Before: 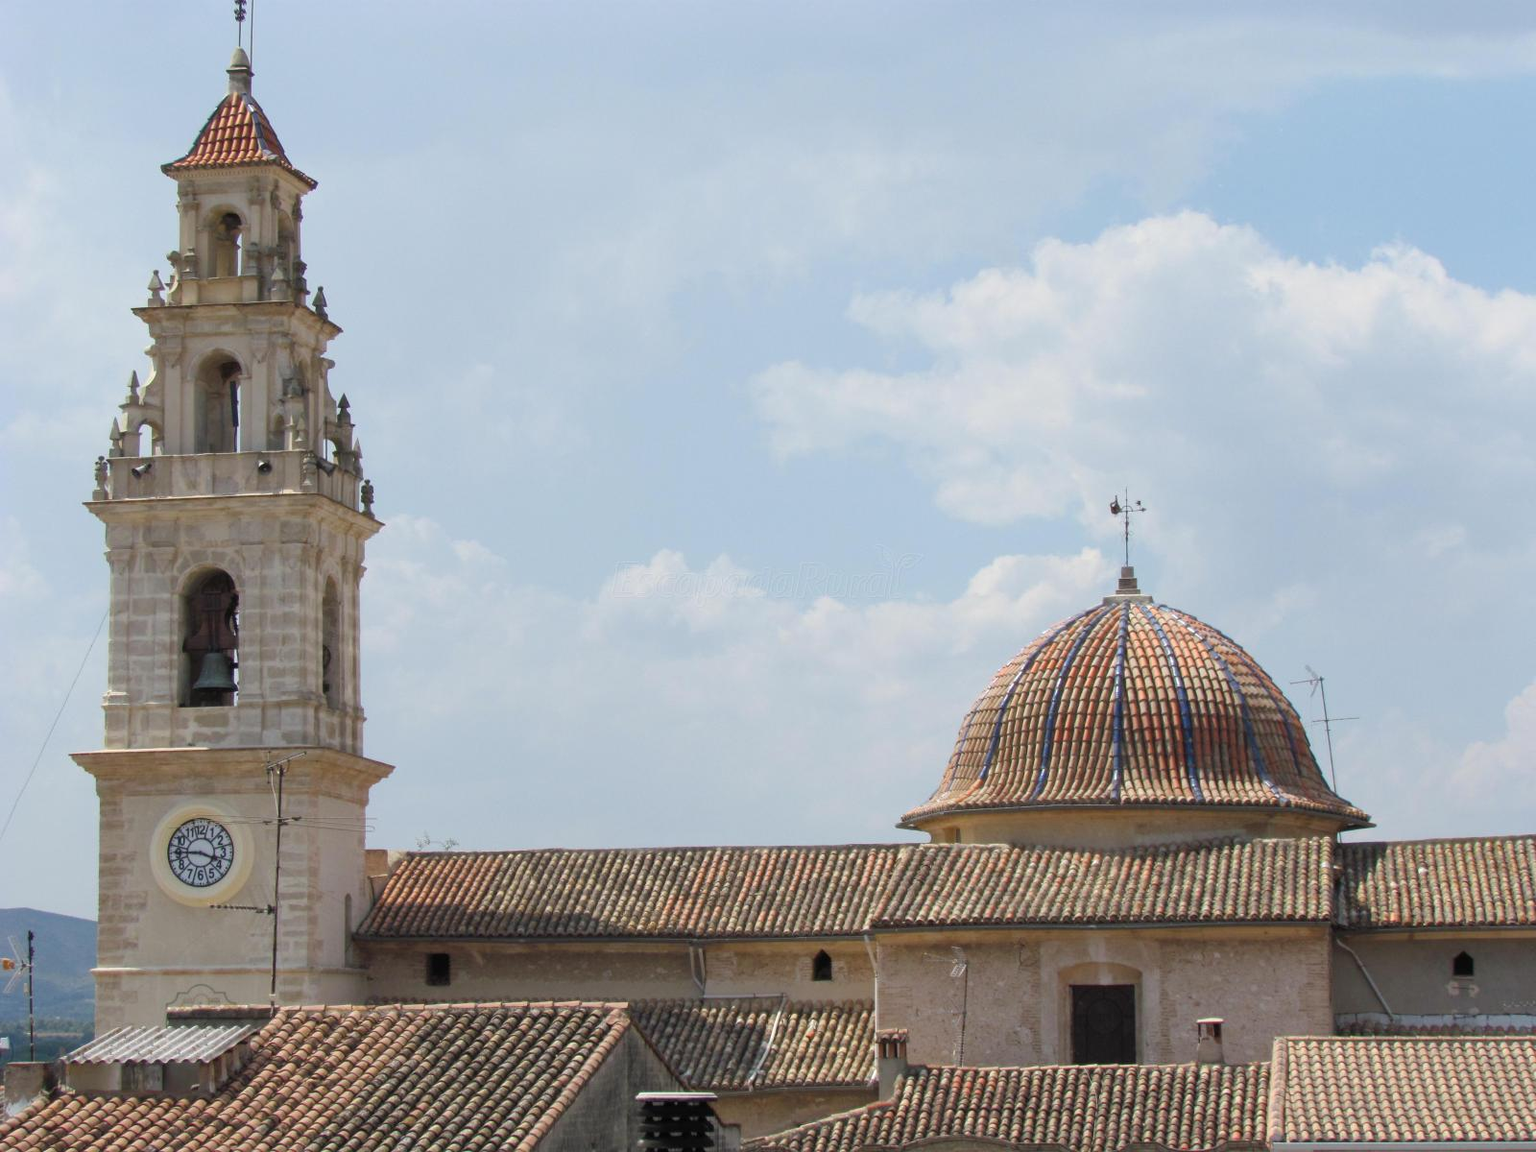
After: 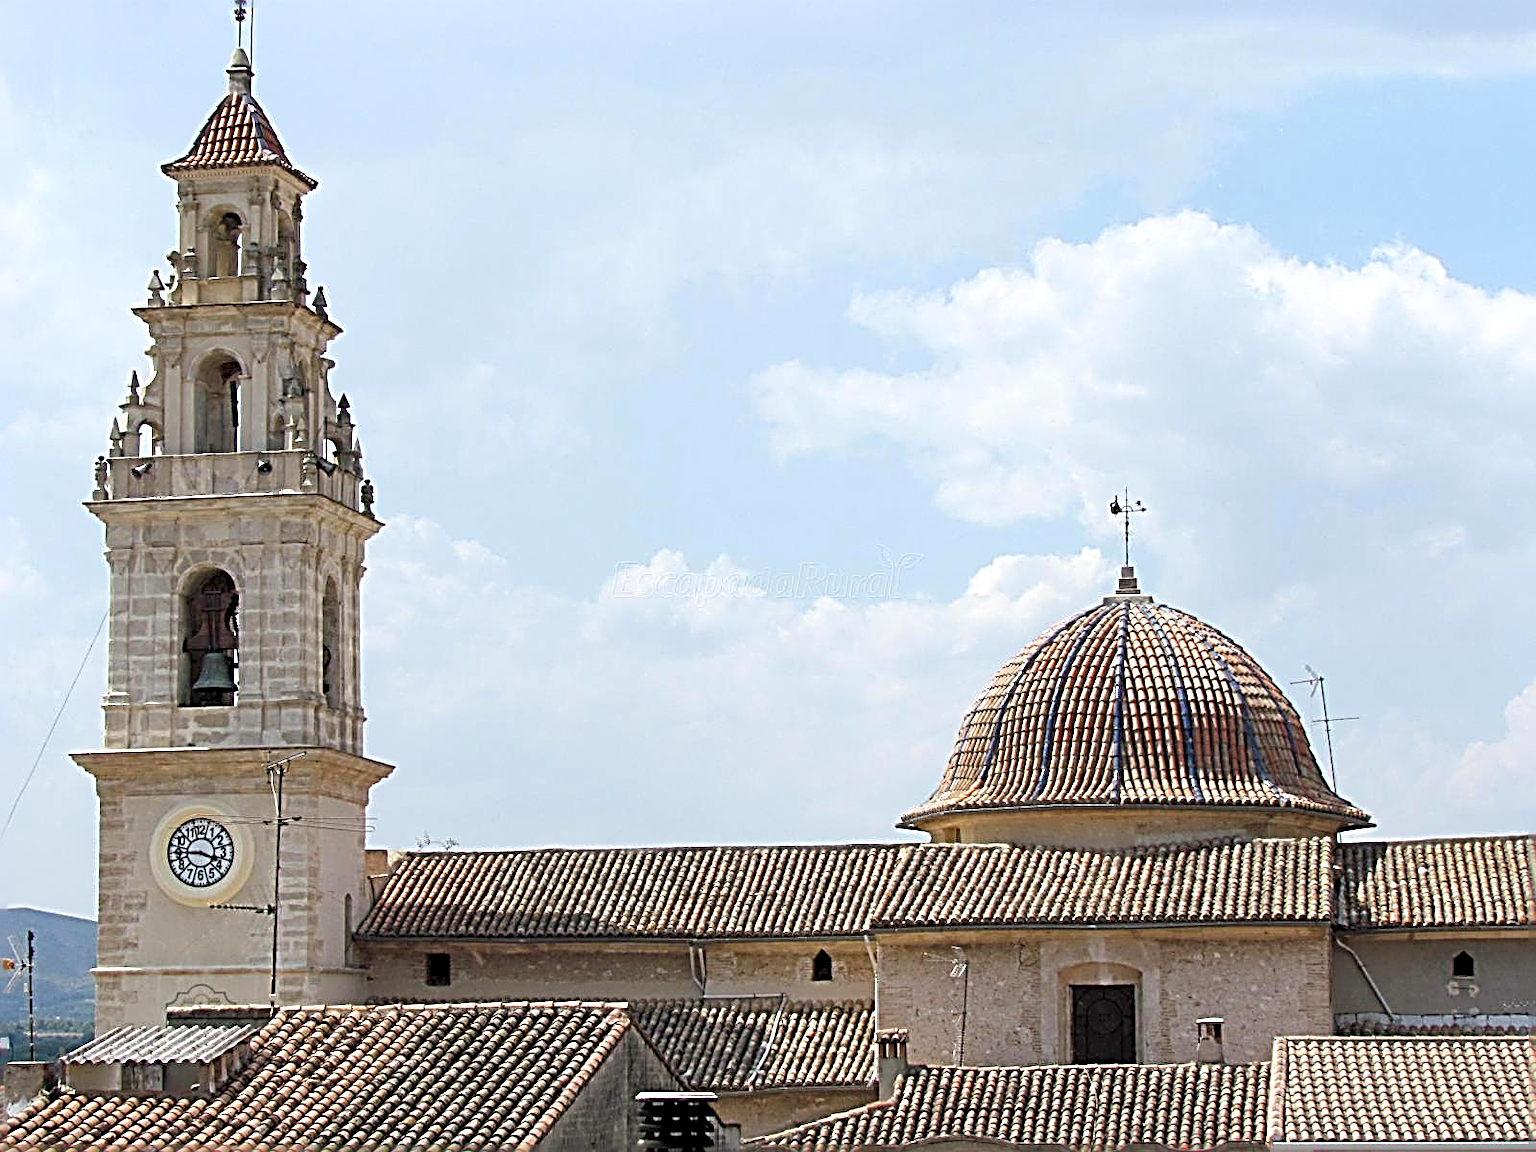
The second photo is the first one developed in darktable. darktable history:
exposure: black level correction 0.005, exposure 0.416 EV, compensate highlight preservation false
sharpen: radius 3.139, amount 1.739
